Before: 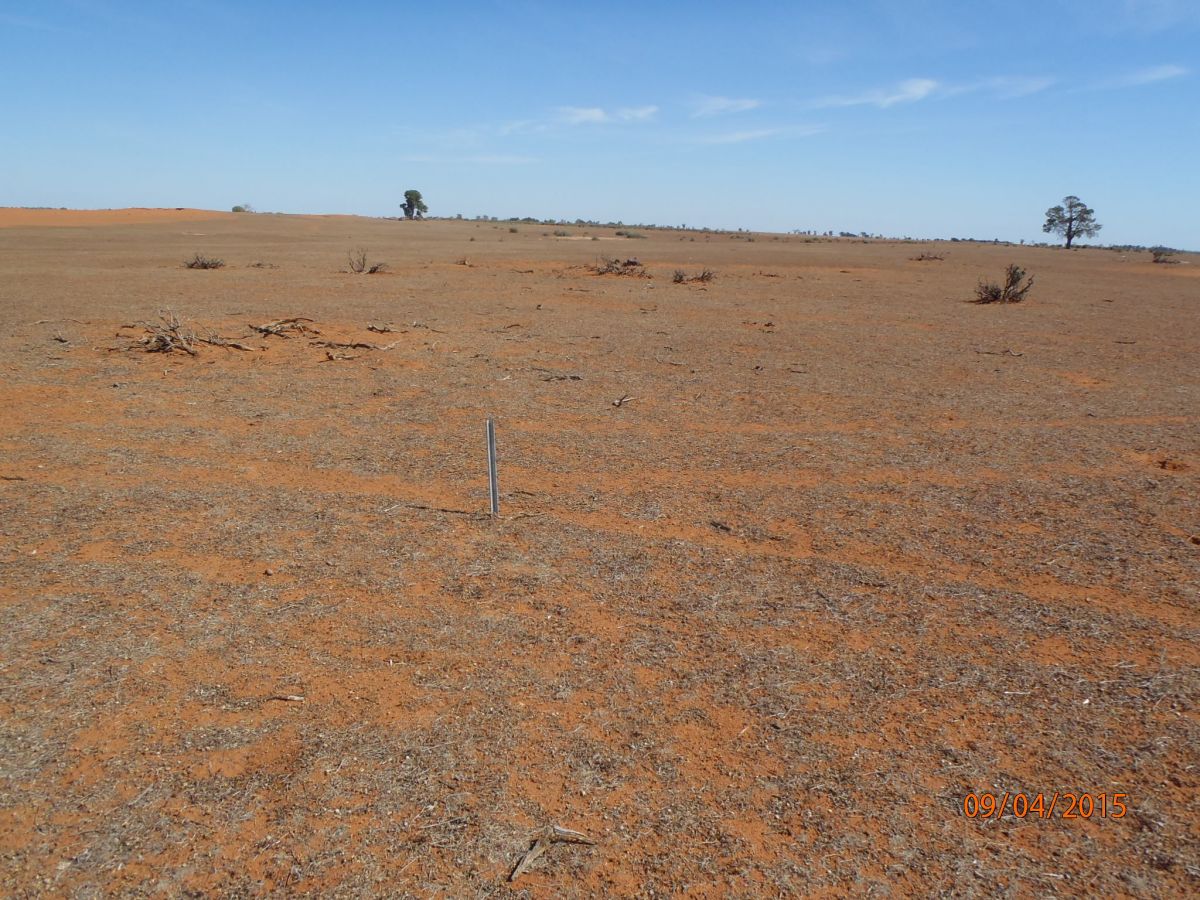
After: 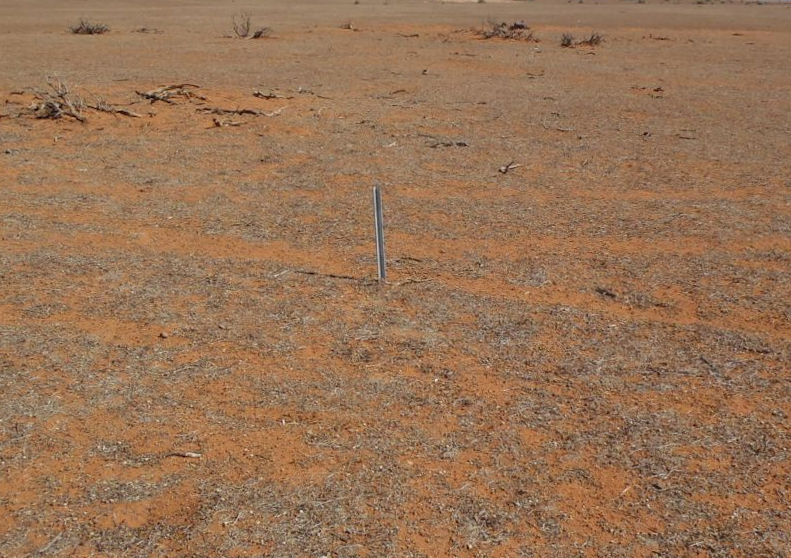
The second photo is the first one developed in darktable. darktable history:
crop: left 6.488%, top 27.668%, right 24.183%, bottom 8.656%
rotate and perspective: rotation 0.074°, lens shift (vertical) 0.096, lens shift (horizontal) -0.041, crop left 0.043, crop right 0.952, crop top 0.024, crop bottom 0.979
